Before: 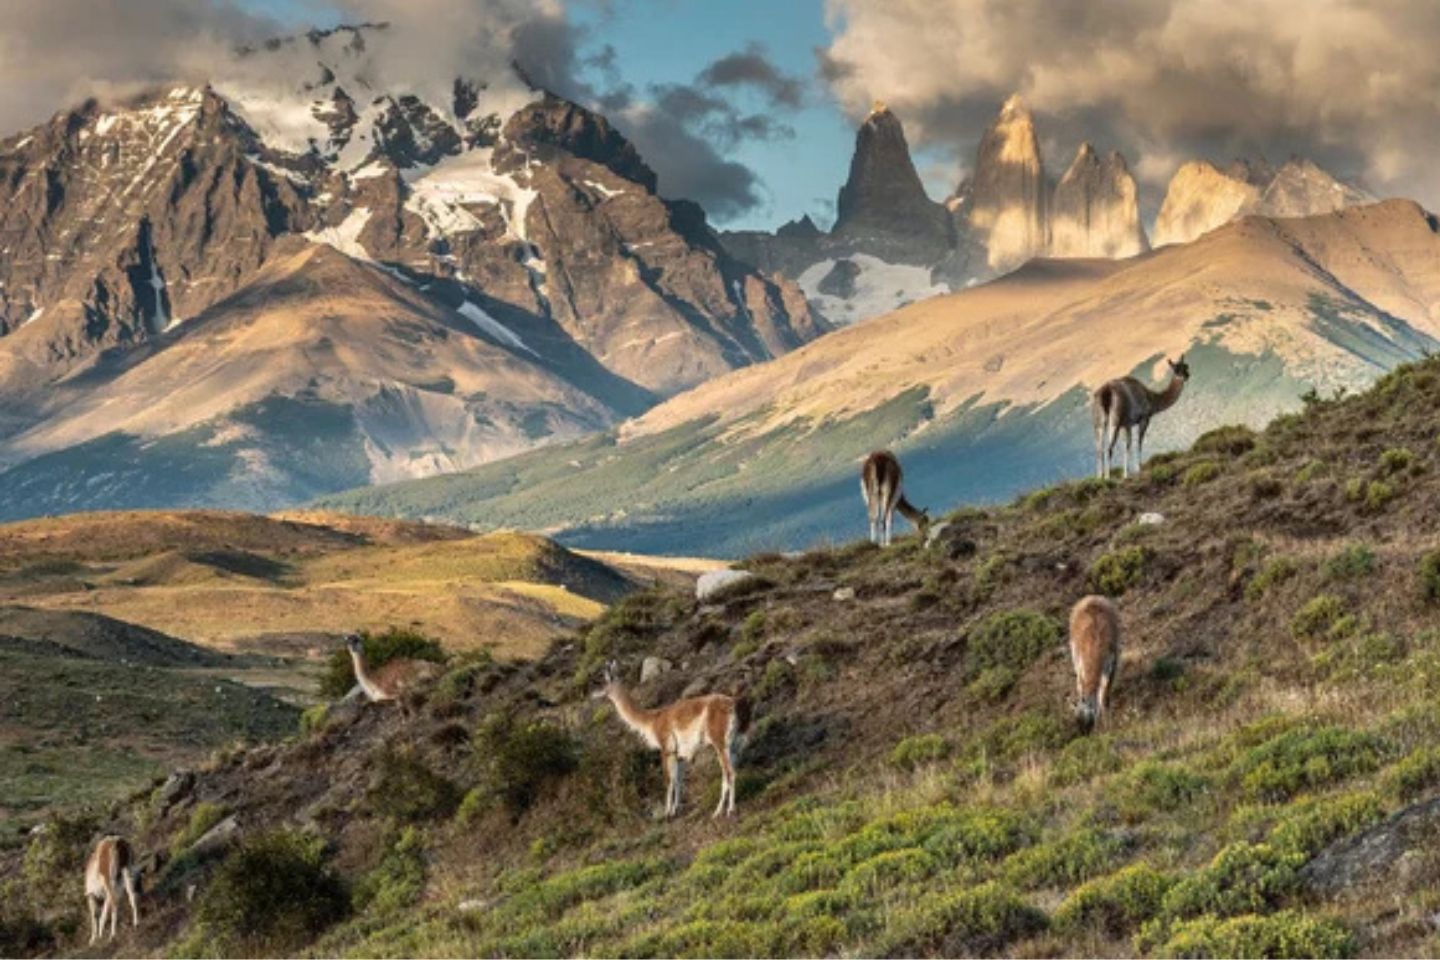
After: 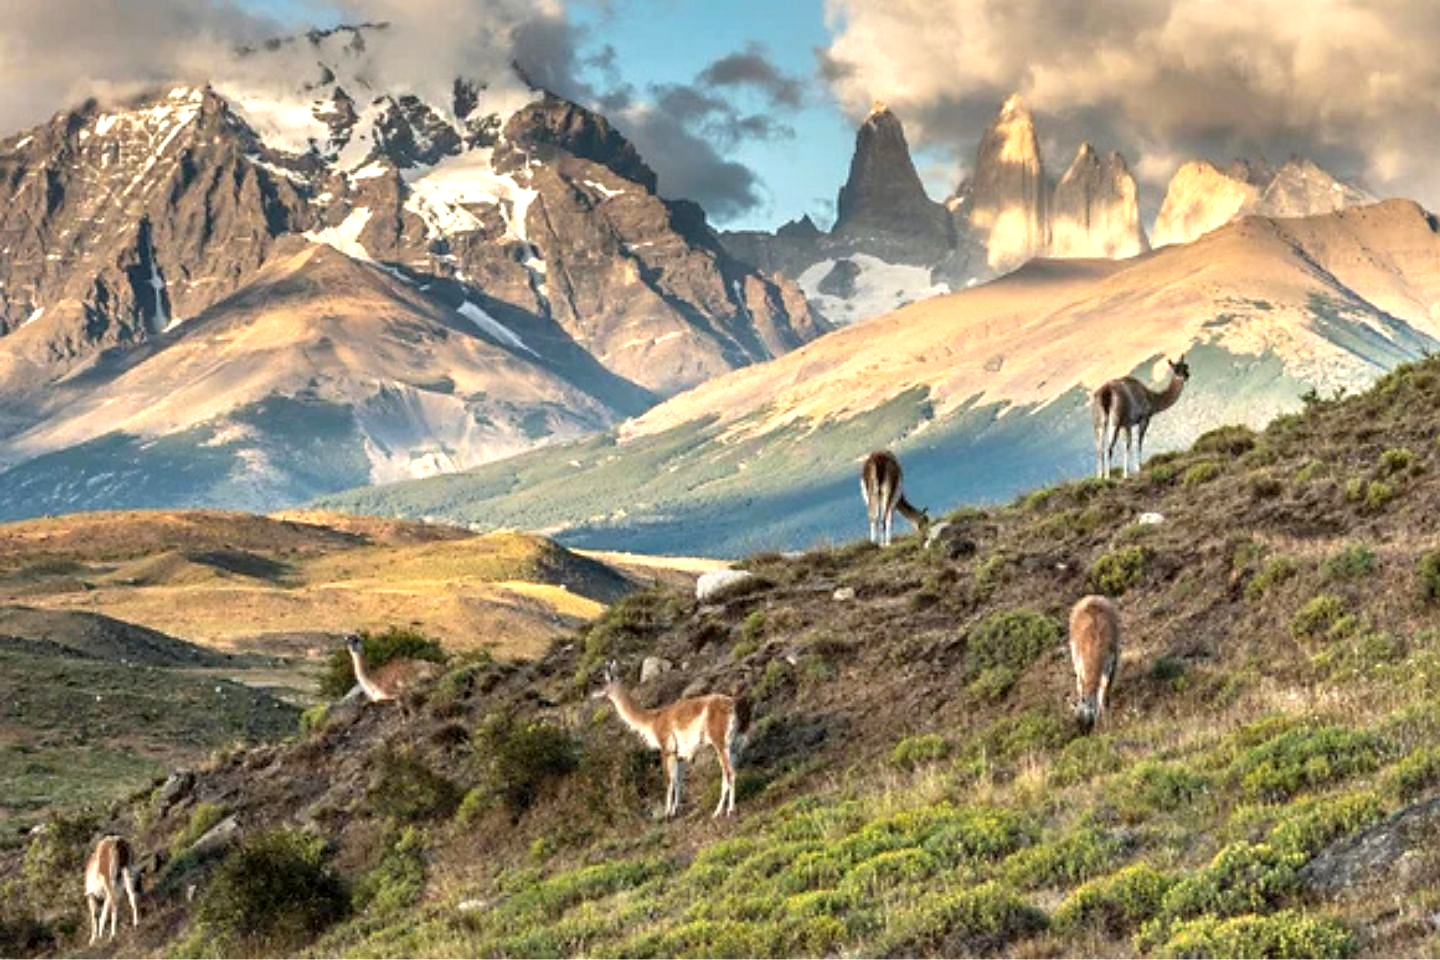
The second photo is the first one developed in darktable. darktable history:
exposure: black level correction 0.002, exposure 0.673 EV, compensate highlight preservation false
sharpen: radius 1.894, amount 0.405, threshold 1.405
